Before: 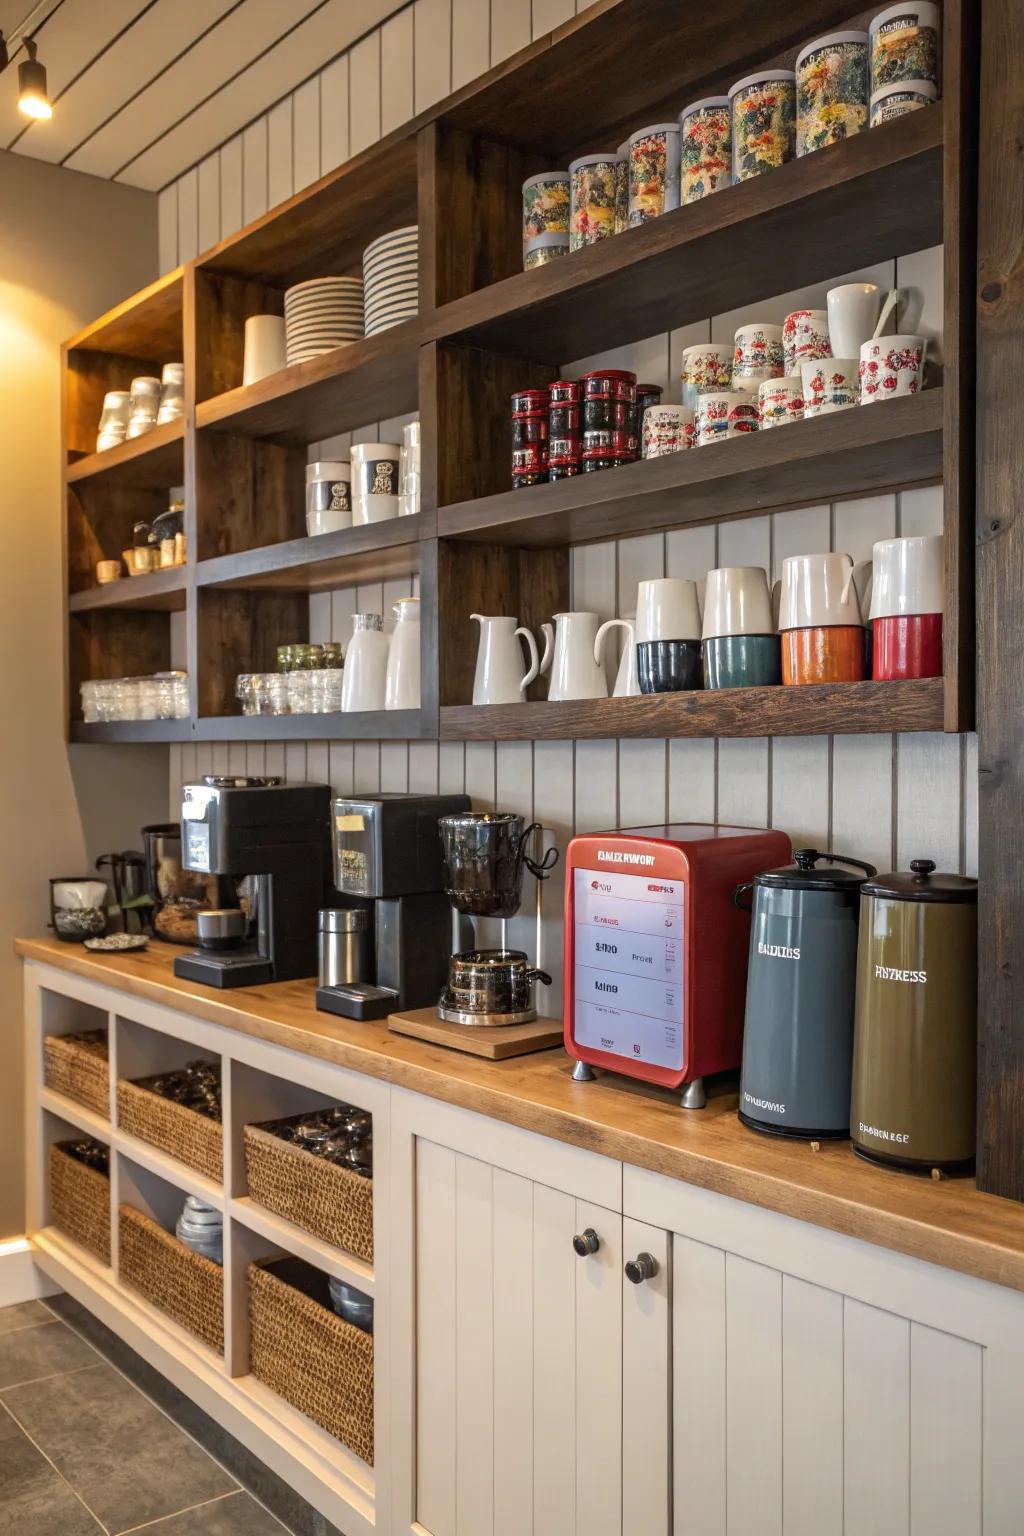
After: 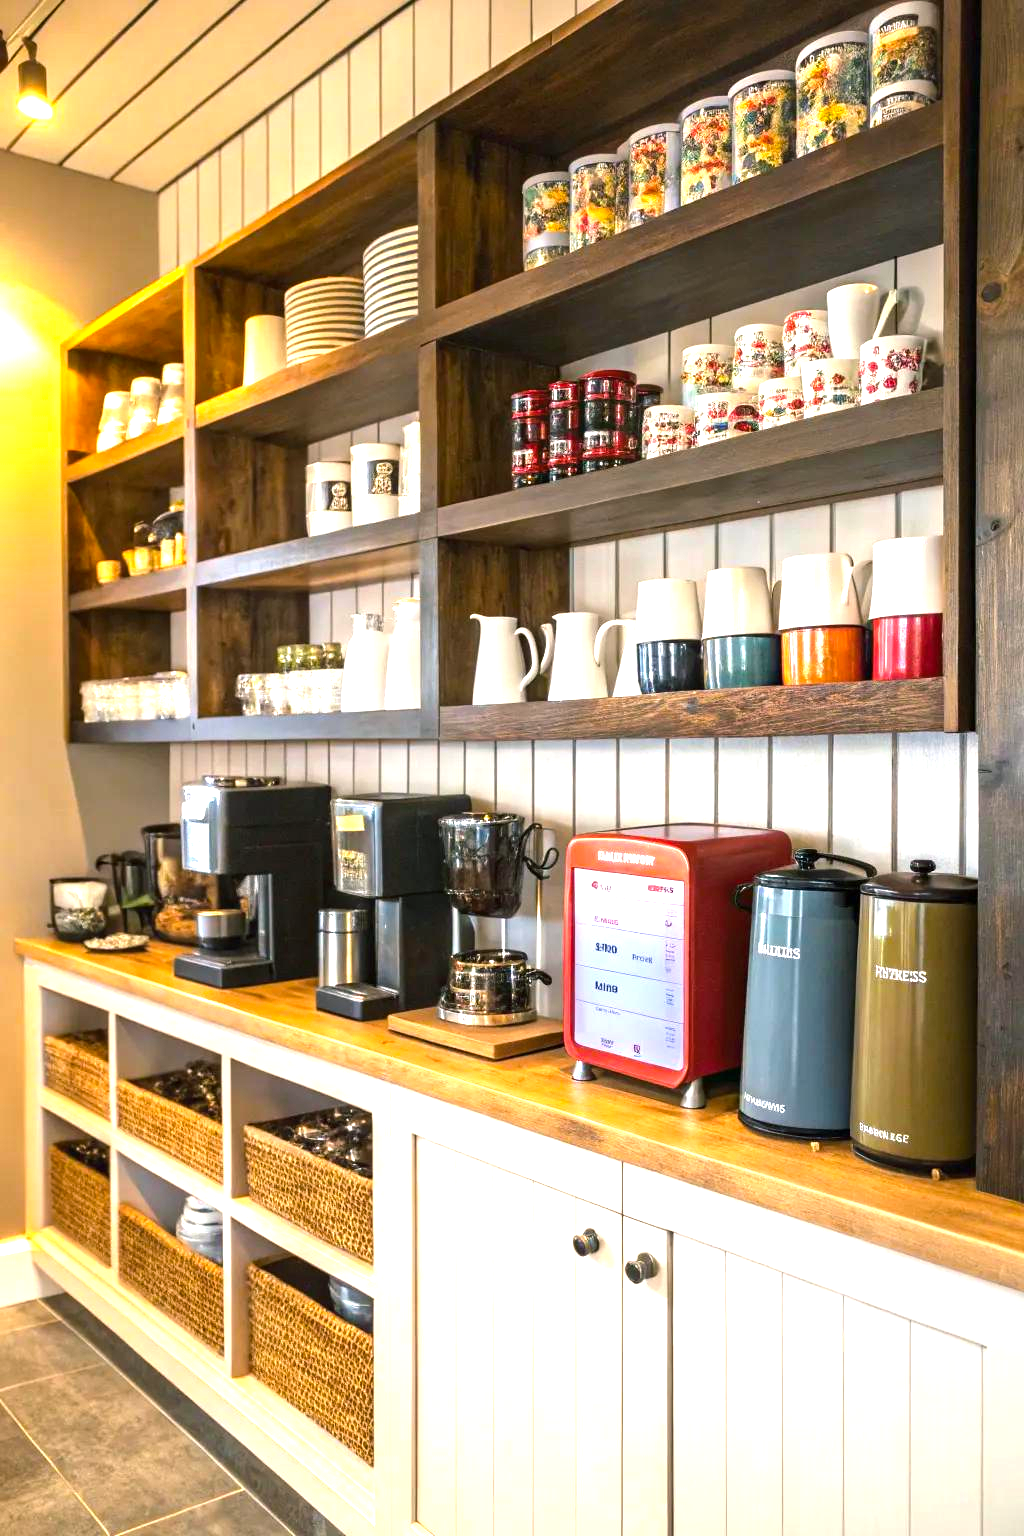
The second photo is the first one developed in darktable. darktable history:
color balance rgb: shadows lift › luminance -7.7%, shadows lift › chroma 2.191%, shadows lift › hue 166.75°, linear chroma grading › global chroma 15.237%, perceptual saturation grading › global saturation 0.477%, perceptual brilliance grading › highlights 9.439%, perceptual brilliance grading › mid-tones 5.383%, global vibrance 20%
exposure: exposure 1 EV, compensate exposure bias true, compensate highlight preservation false
